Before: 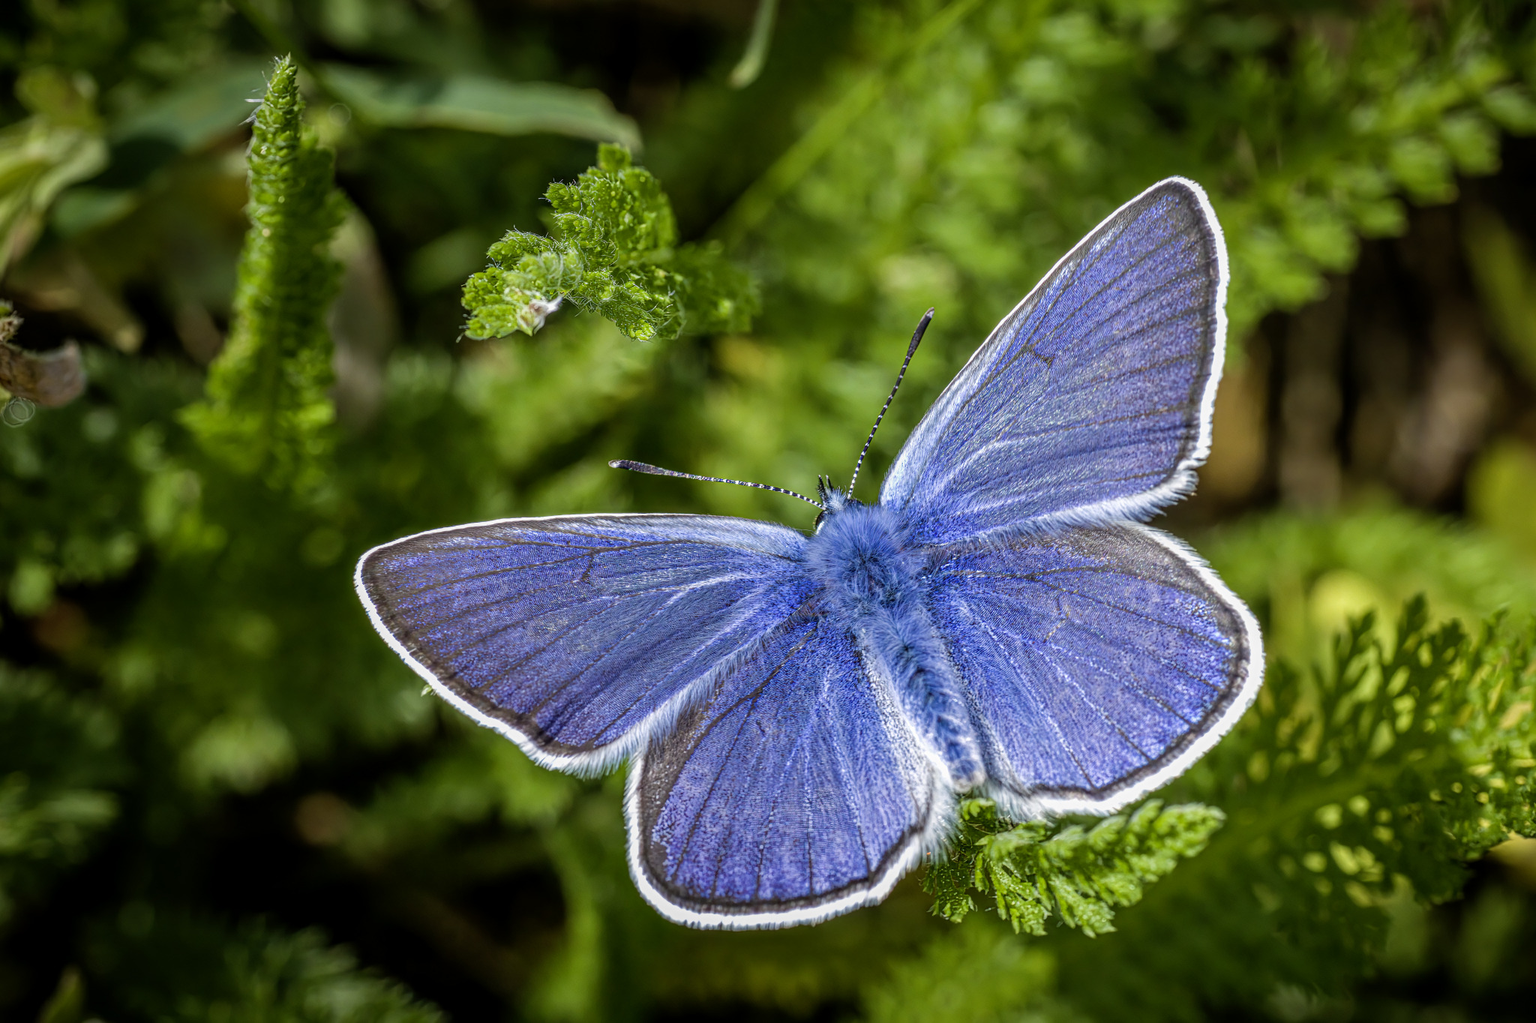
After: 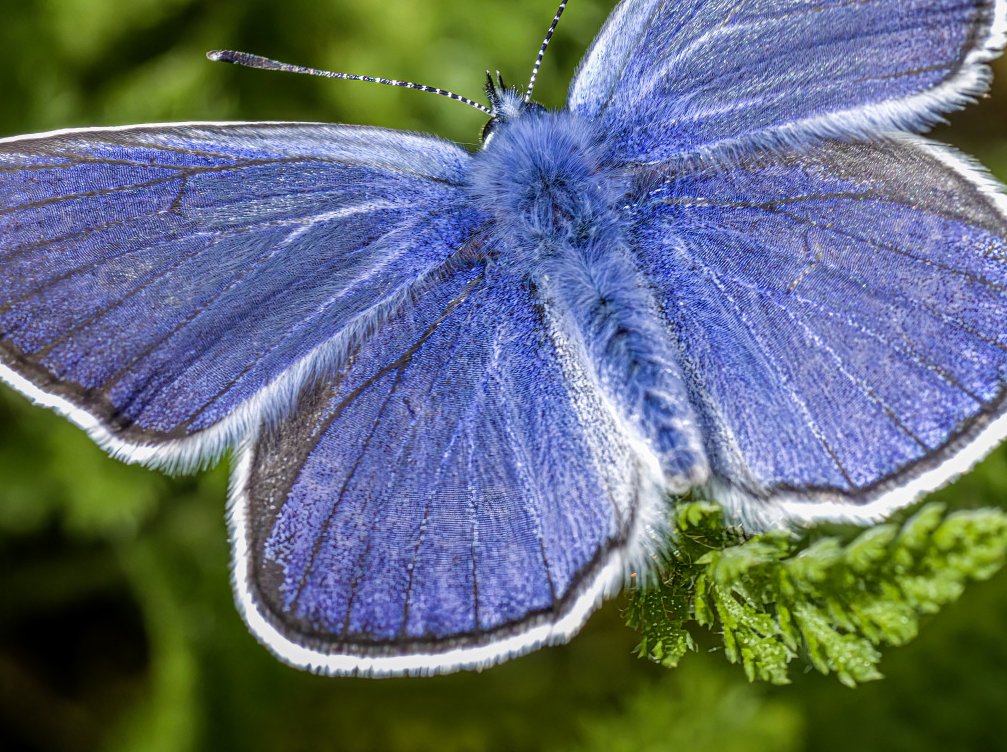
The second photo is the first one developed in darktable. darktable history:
crop: left 29.543%, top 41.323%, right 21.28%, bottom 3.479%
